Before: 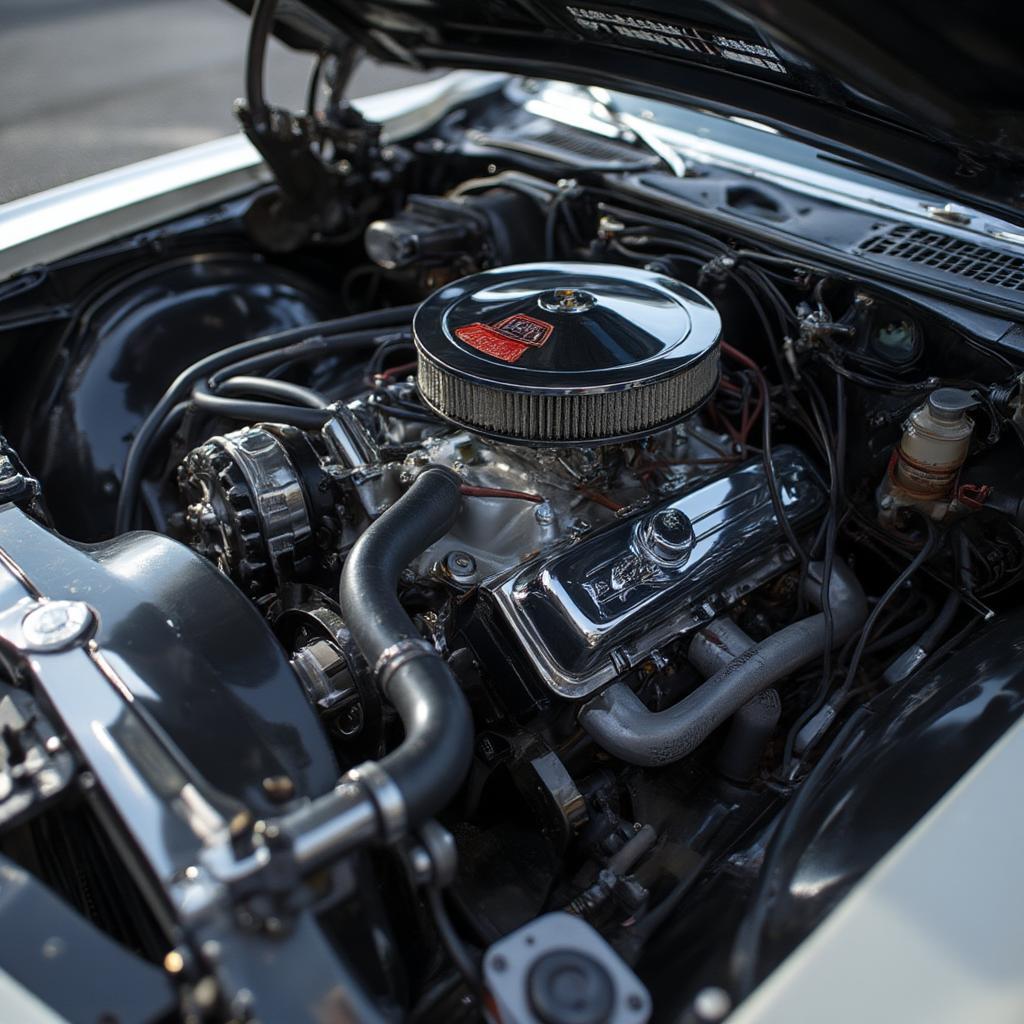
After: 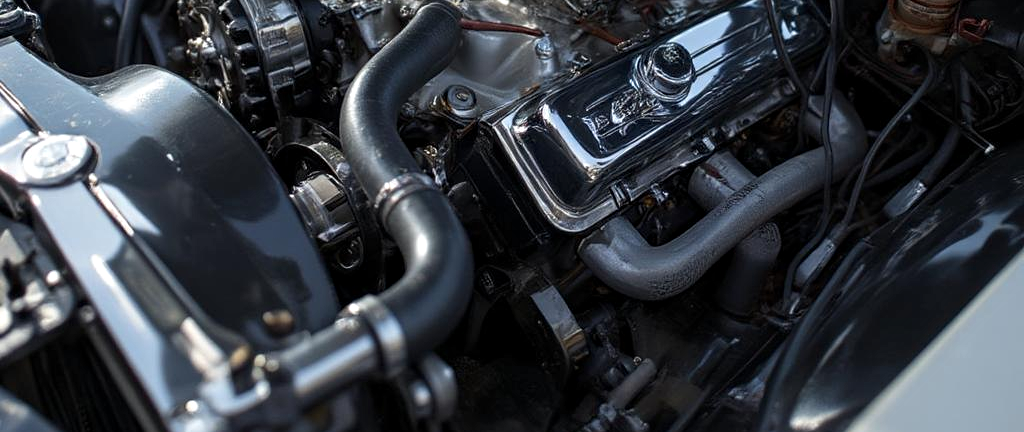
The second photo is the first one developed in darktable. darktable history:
crop: top 45.593%, bottom 12.139%
contrast equalizer: y [[0.5, 0.542, 0.583, 0.625, 0.667, 0.708], [0.5 ×6], [0.5 ×6], [0 ×6], [0 ×6]], mix 0.304
